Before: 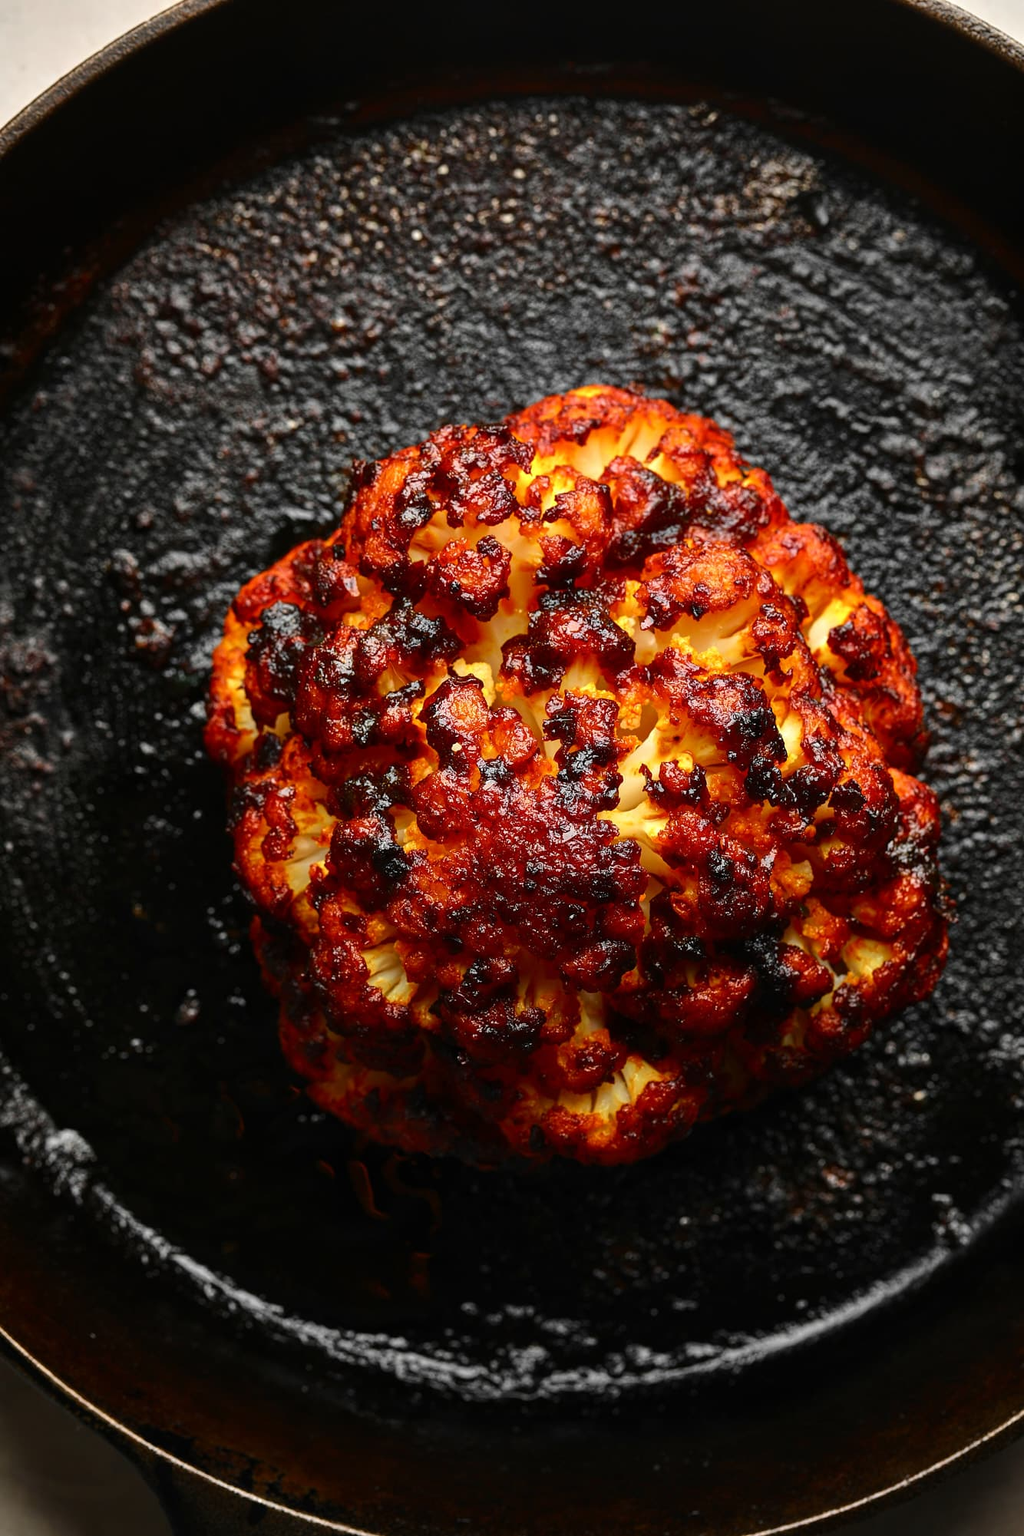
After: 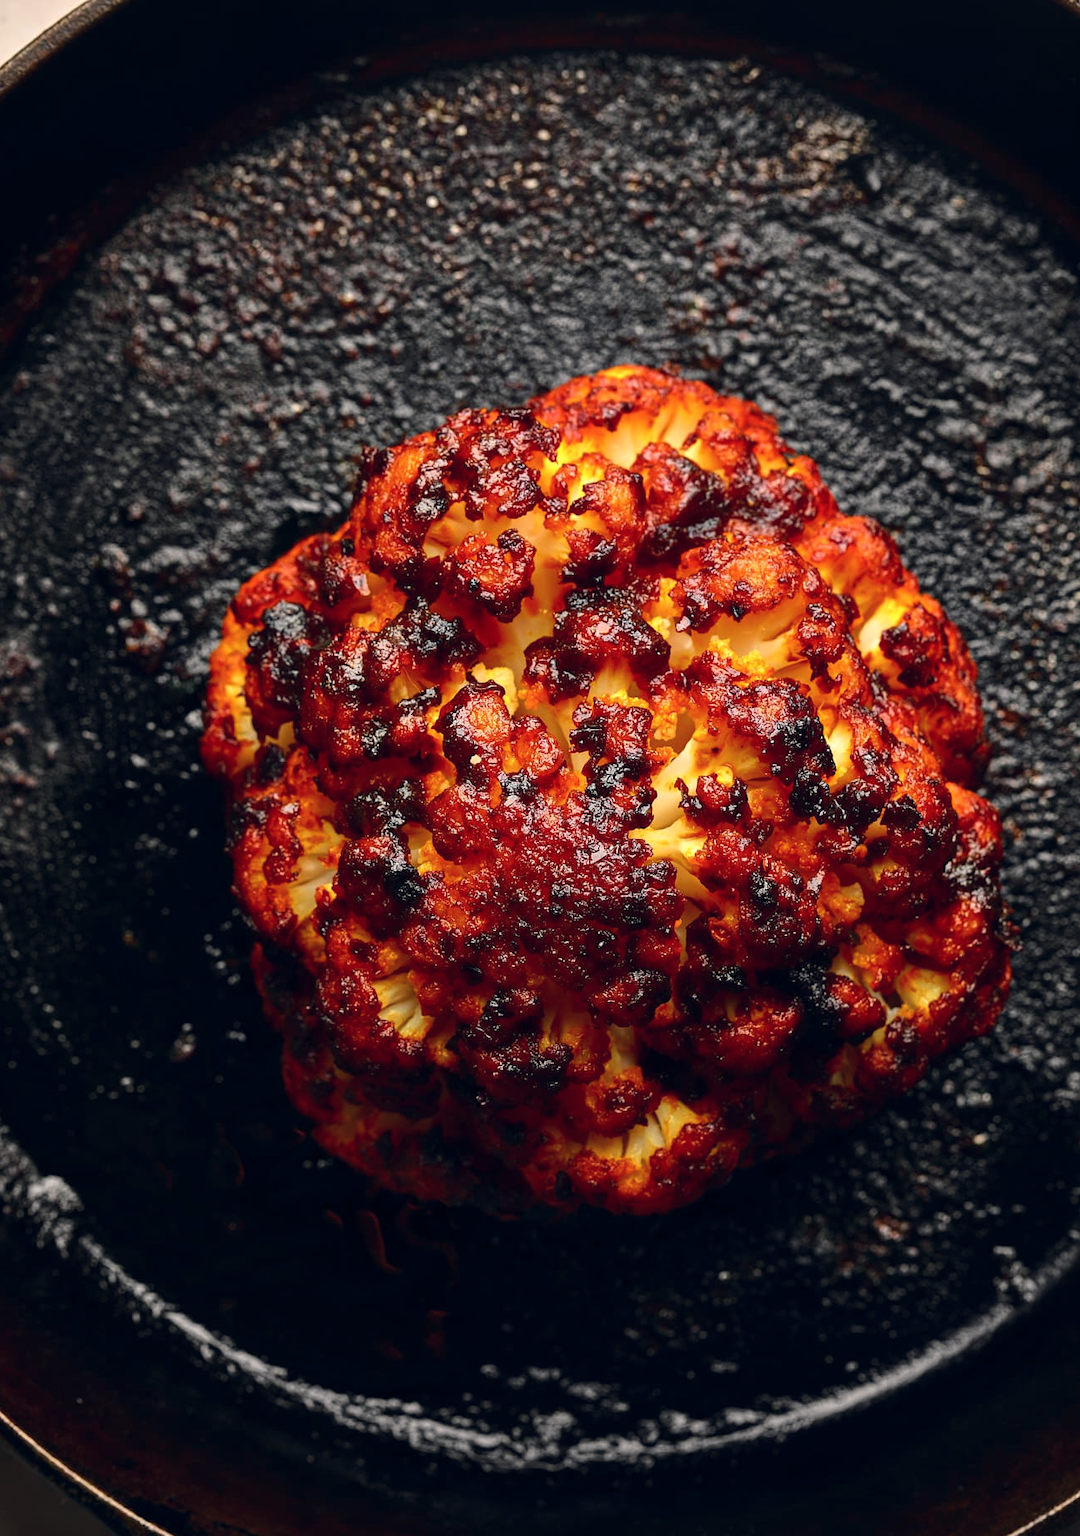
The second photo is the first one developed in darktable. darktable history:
crop: left 1.964%, top 3.251%, right 1.122%, bottom 4.933%
color balance rgb: shadows lift › hue 87.51°, highlights gain › chroma 1.62%, highlights gain › hue 55.1°, global offset › chroma 0.06%, global offset › hue 253.66°, linear chroma grading › global chroma 0.5%
